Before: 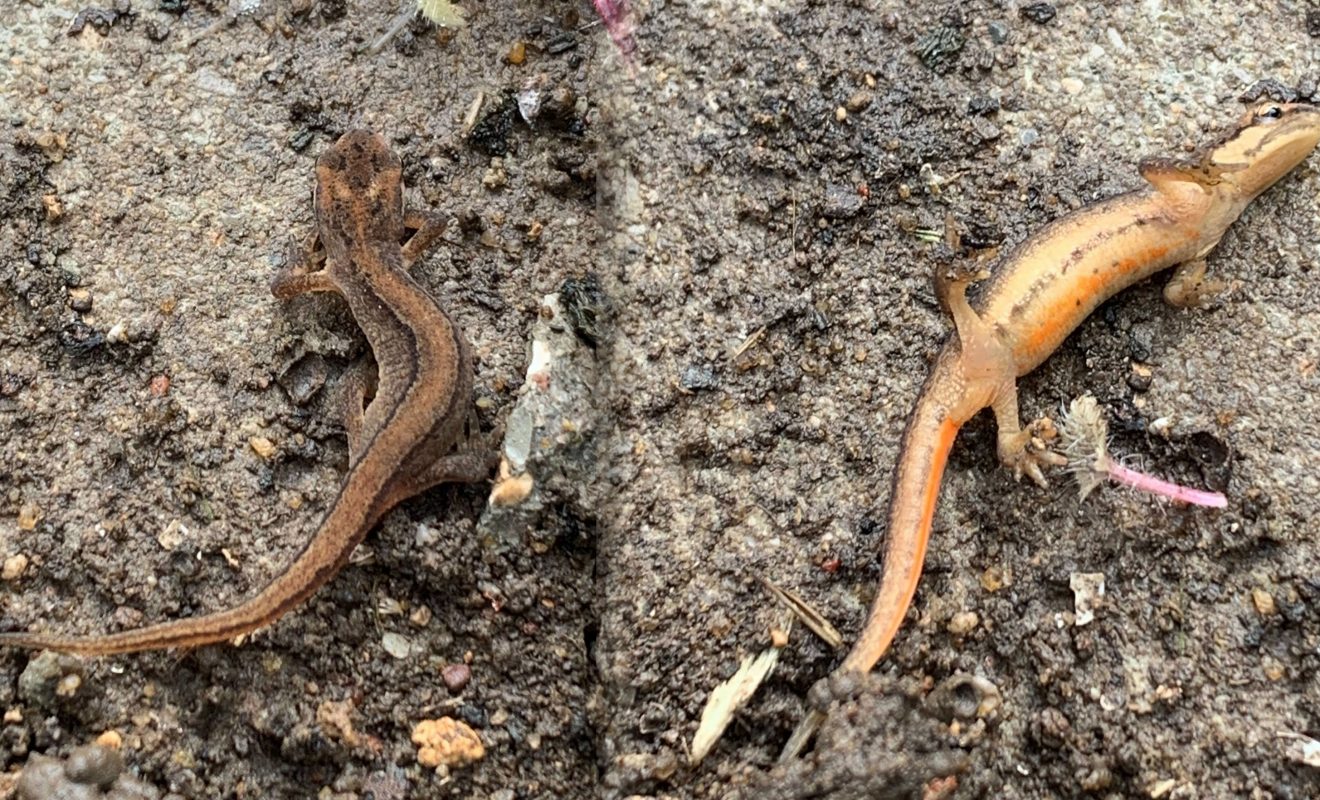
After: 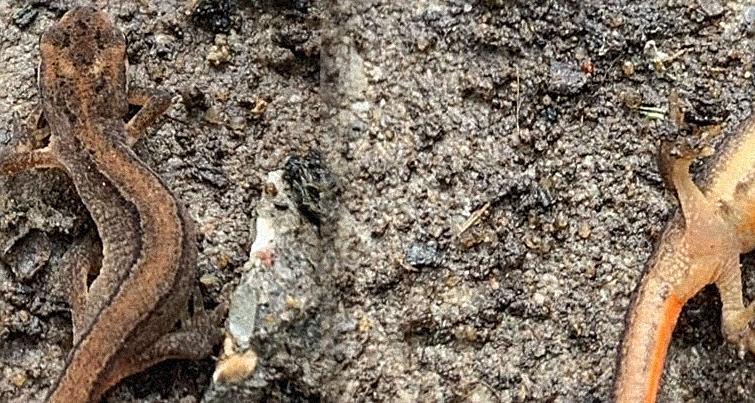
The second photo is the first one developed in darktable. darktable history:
grain: coarseness 9.38 ISO, strength 34.99%, mid-tones bias 0%
crop: left 20.932%, top 15.471%, right 21.848%, bottom 34.081%
sharpen: on, module defaults
color balance: mode lift, gamma, gain (sRGB)
